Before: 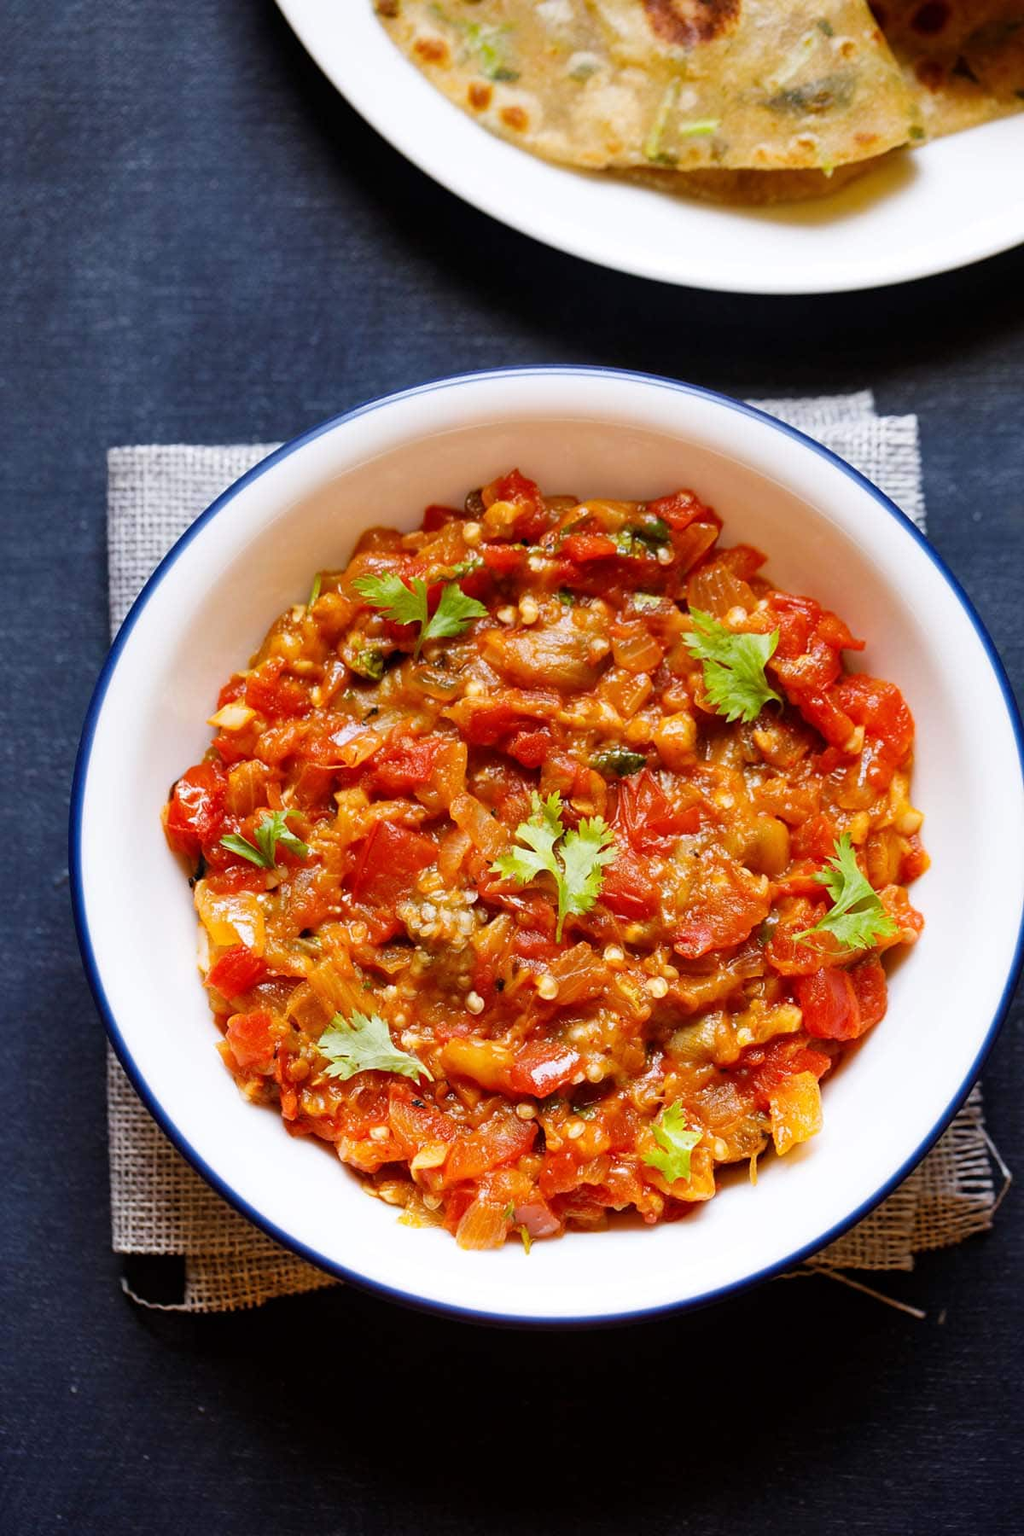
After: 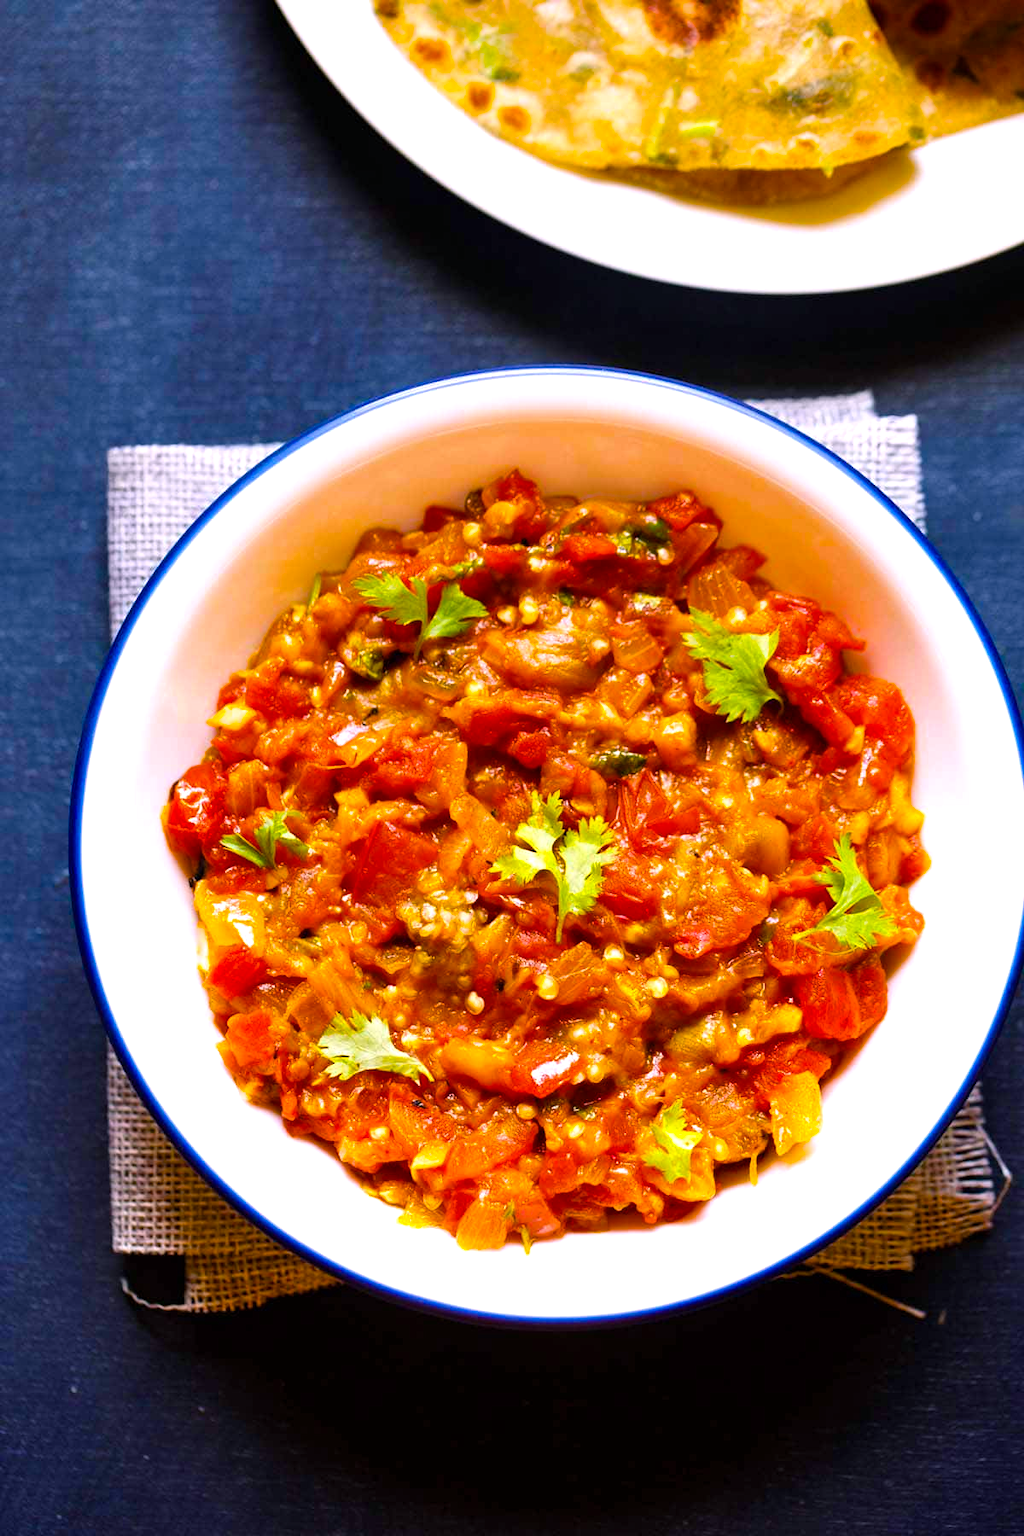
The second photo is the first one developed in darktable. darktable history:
color balance rgb: shadows lift › chroma 2.045%, shadows lift › hue 247.89°, highlights gain › chroma 1.519%, highlights gain › hue 311.23°, linear chroma grading › global chroma 15.334%, perceptual saturation grading › global saturation 31.311%, perceptual brilliance grading › global brilliance 12.085%, global vibrance 20%
